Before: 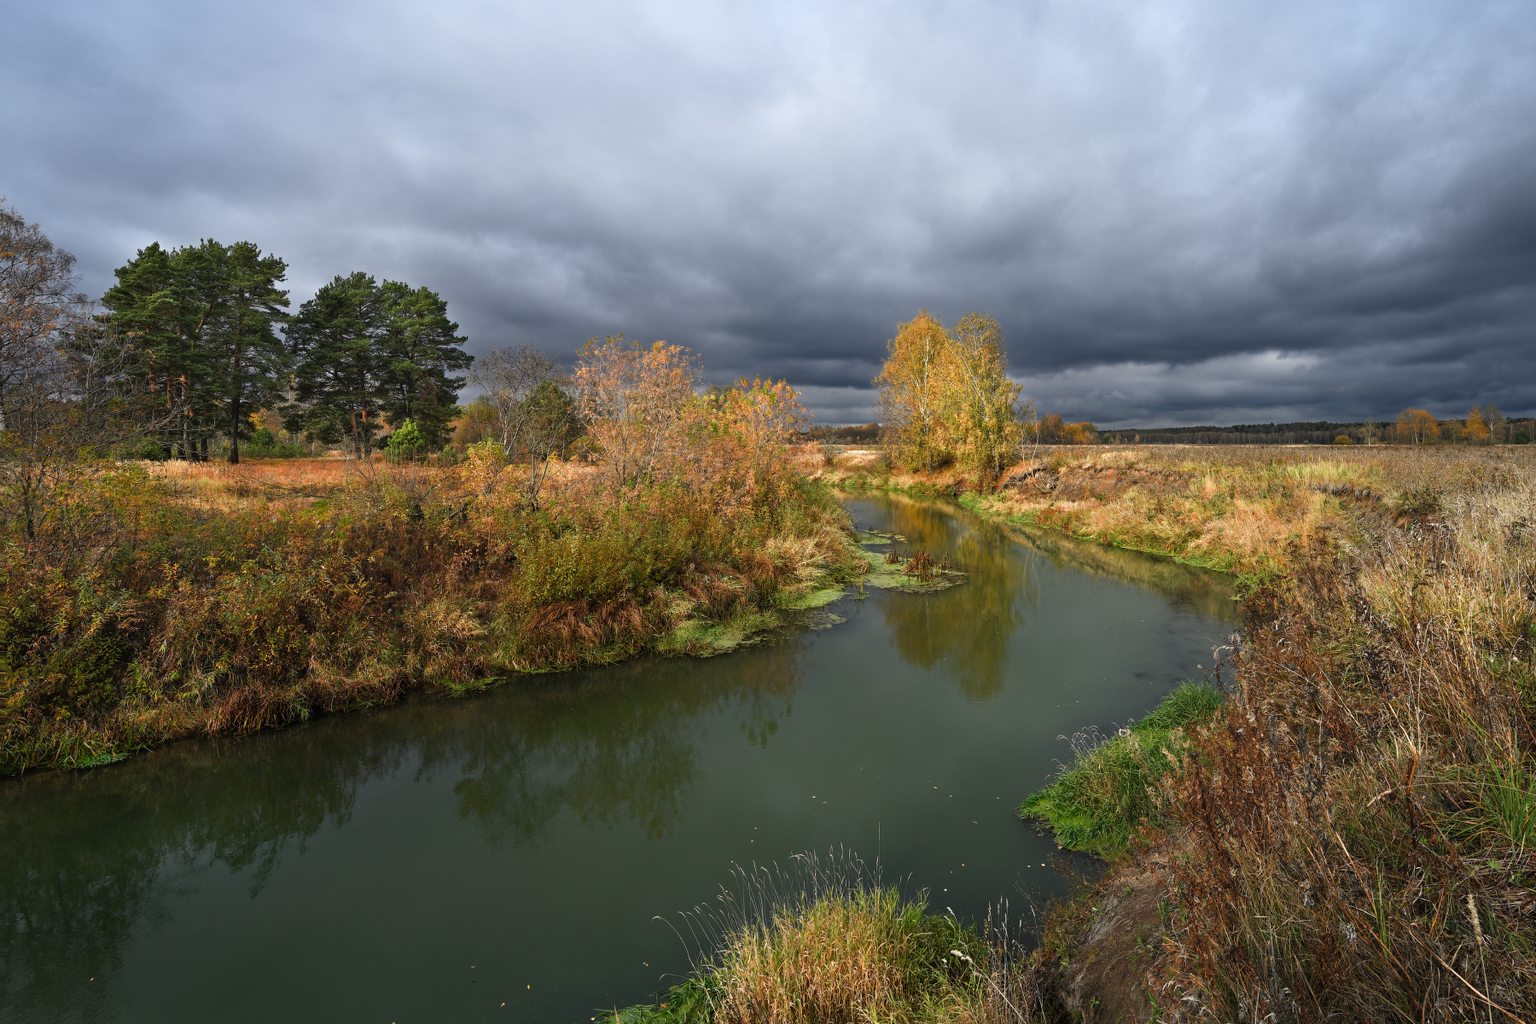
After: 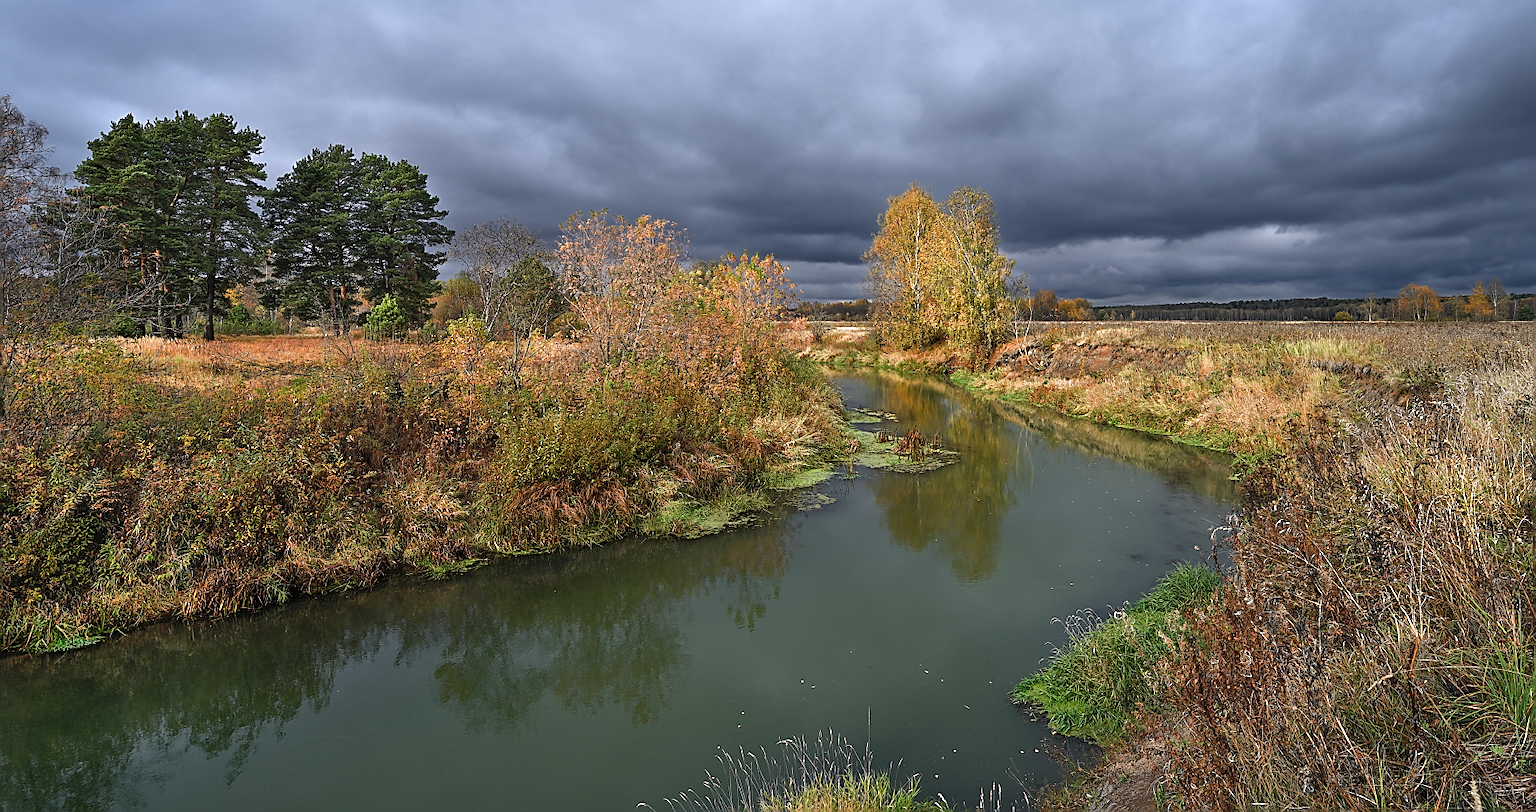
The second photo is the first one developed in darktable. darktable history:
sharpen: radius 1.418, amount 1.241, threshold 0.707
crop and rotate: left 1.913%, top 12.815%, right 0.218%, bottom 9.469%
exposure: compensate highlight preservation false
color correction: highlights a* -0.144, highlights b* 0.12
color calibration: illuminant as shot in camera, x 0.358, y 0.373, temperature 4628.91 K
shadows and highlights: soften with gaussian
